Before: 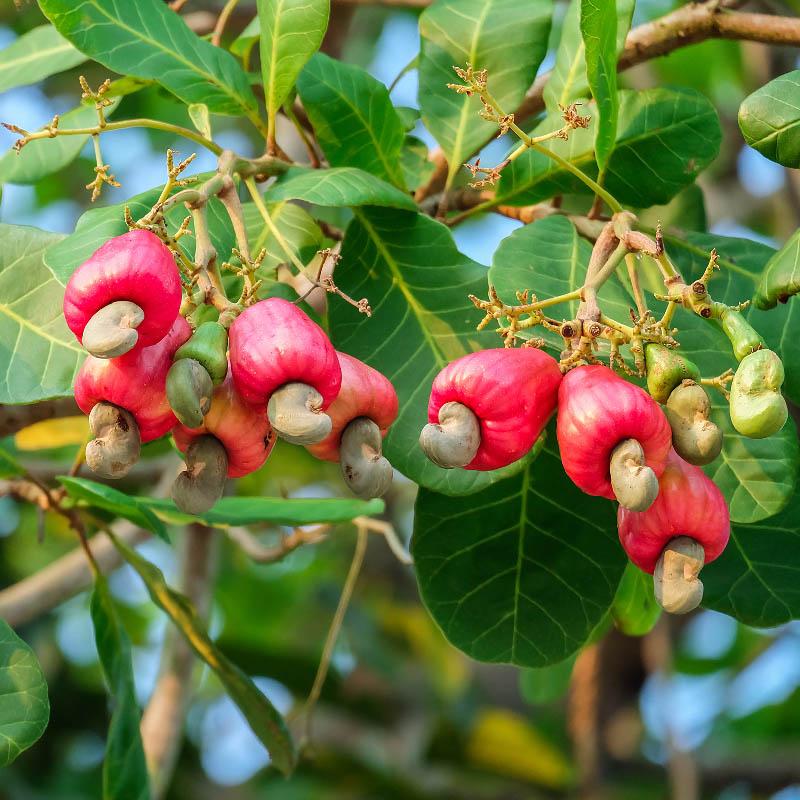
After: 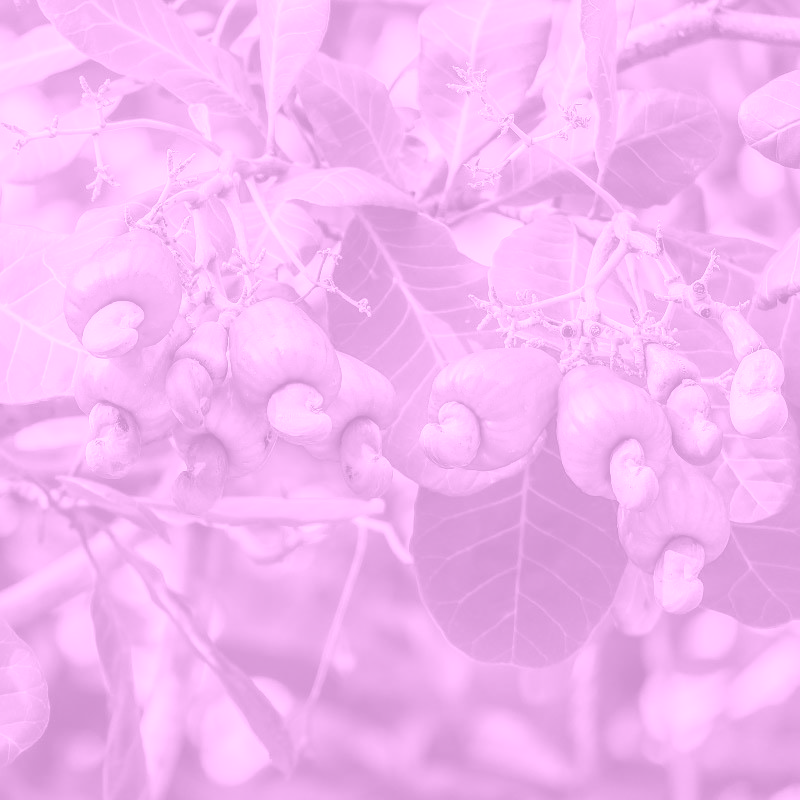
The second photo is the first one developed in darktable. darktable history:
local contrast: on, module defaults
exposure: exposure -0.21 EV, compensate highlight preservation false
colorize: hue 331.2°, saturation 75%, source mix 30.28%, lightness 70.52%, version 1
contrast brightness saturation: brightness -0.02, saturation 0.35
